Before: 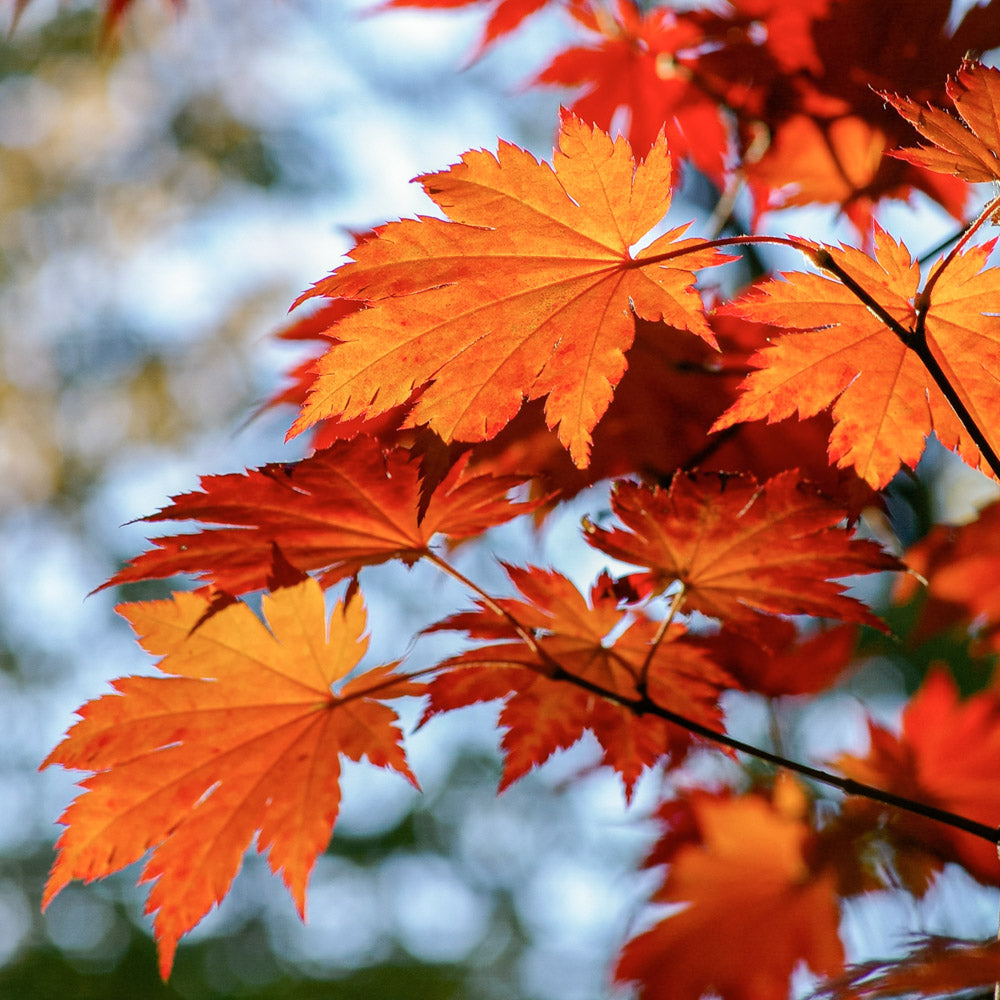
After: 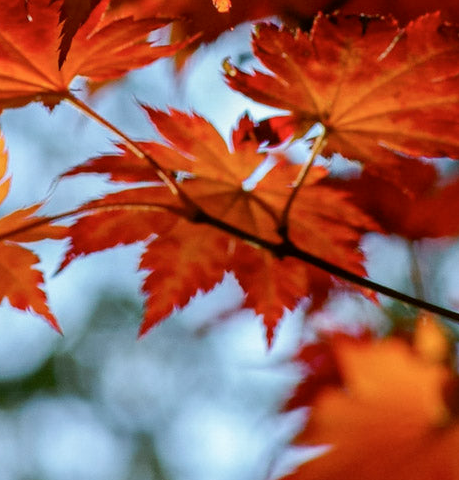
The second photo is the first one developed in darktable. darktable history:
crop: left 35.949%, top 45.781%, right 18.085%, bottom 6.133%
color correction: highlights a* -2.96, highlights b* -2.03, shadows a* 2.01, shadows b* 3.02
